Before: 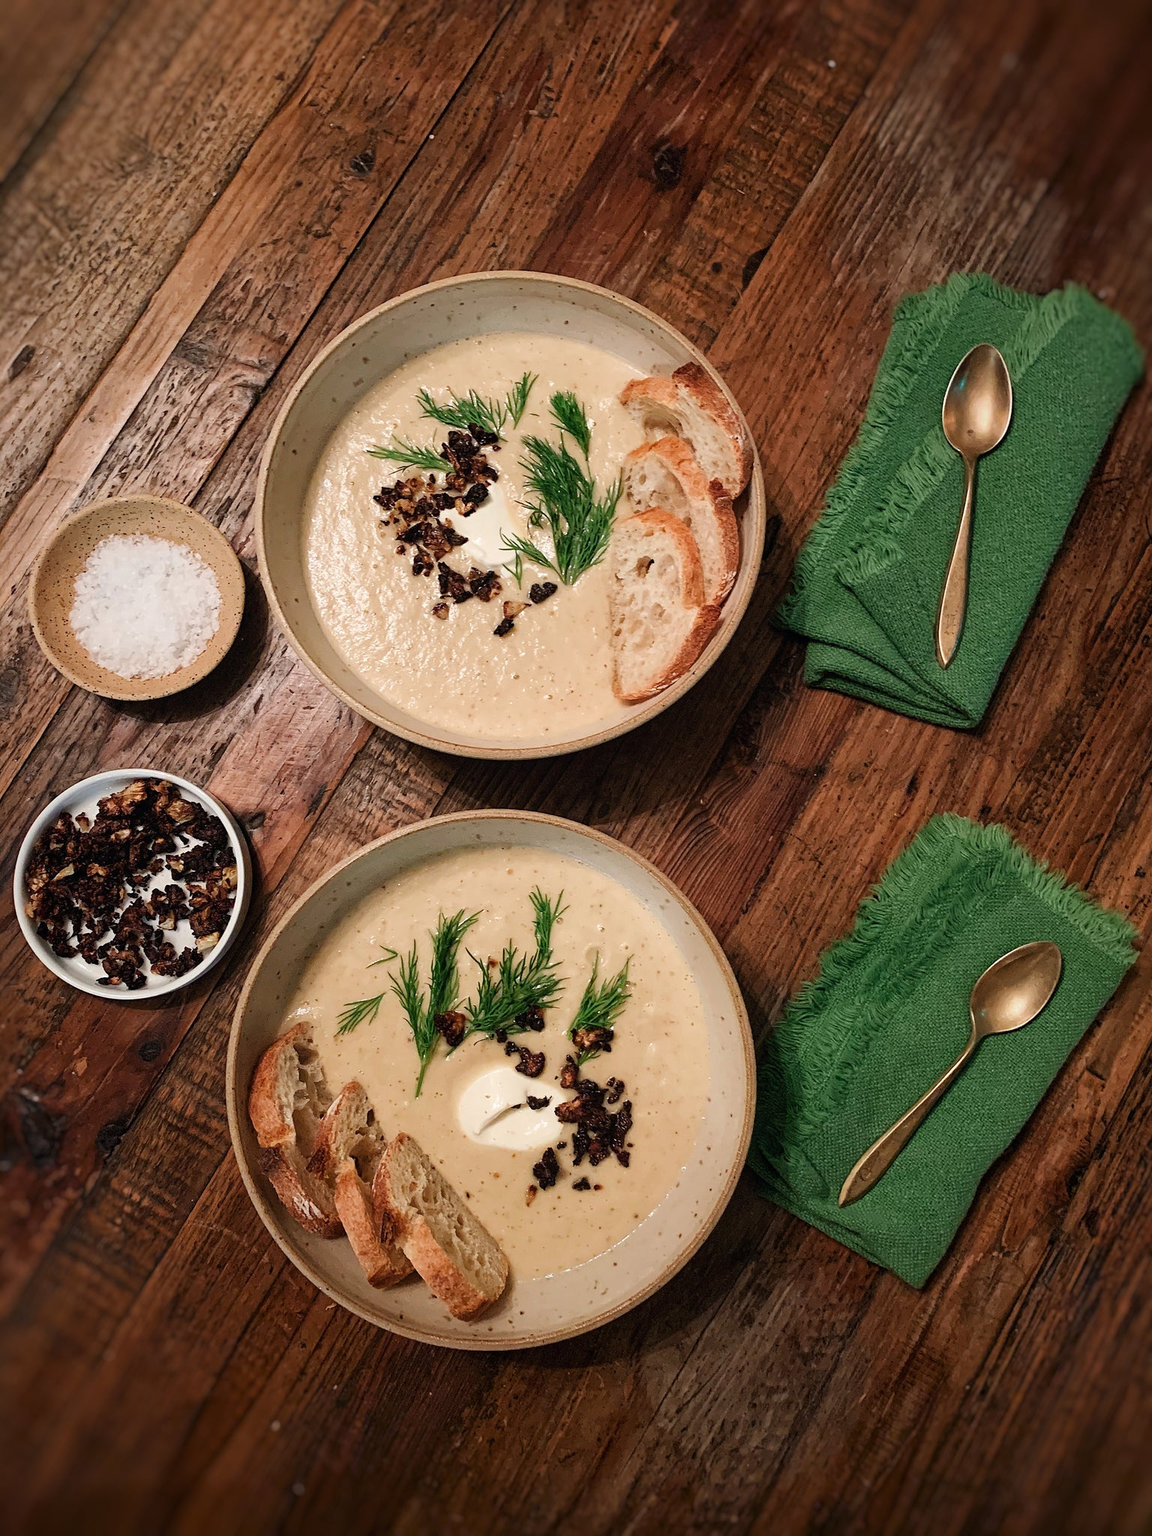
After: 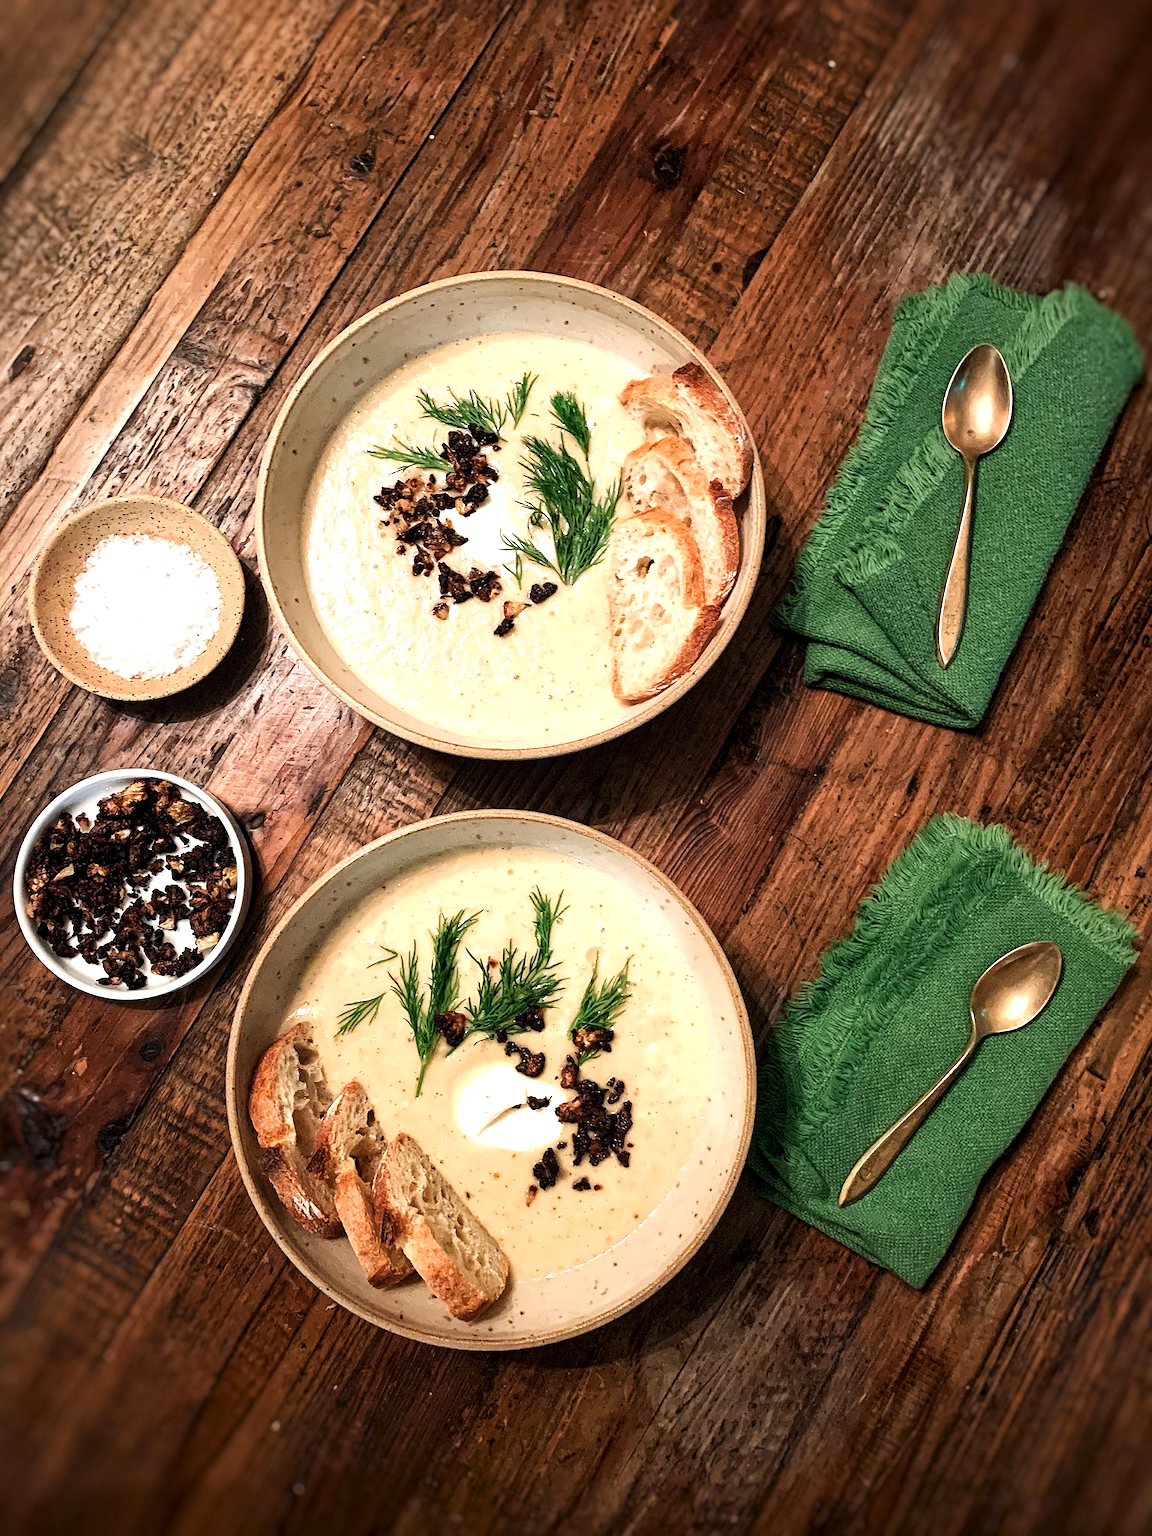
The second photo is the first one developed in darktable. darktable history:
exposure: black level correction 0.001, exposure 0.5 EV, compensate exposure bias true, compensate highlight preservation false
tone equalizer: -8 EV -0.417 EV, -7 EV -0.389 EV, -6 EV -0.333 EV, -5 EV -0.222 EV, -3 EV 0.222 EV, -2 EV 0.333 EV, -1 EV 0.389 EV, +0 EV 0.417 EV, edges refinement/feathering 500, mask exposure compensation -1.57 EV, preserve details no
local contrast: highlights 100%, shadows 100%, detail 120%, midtone range 0.2
